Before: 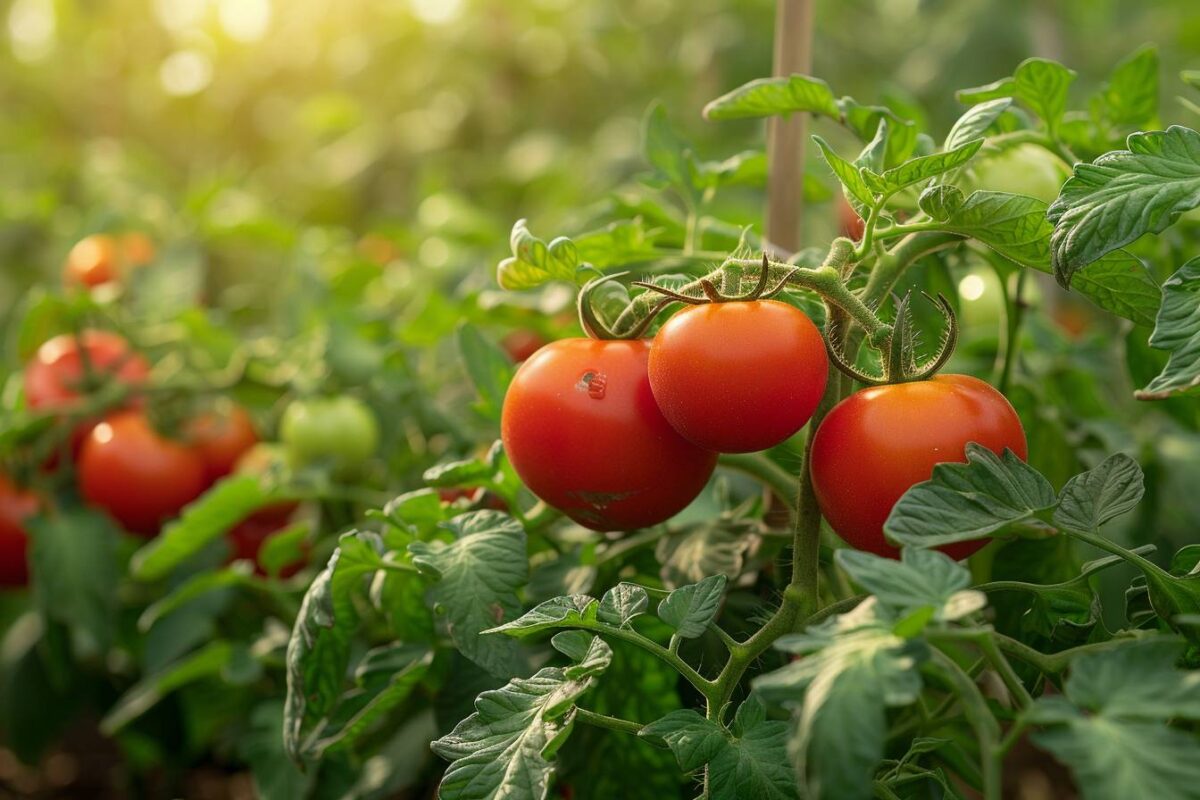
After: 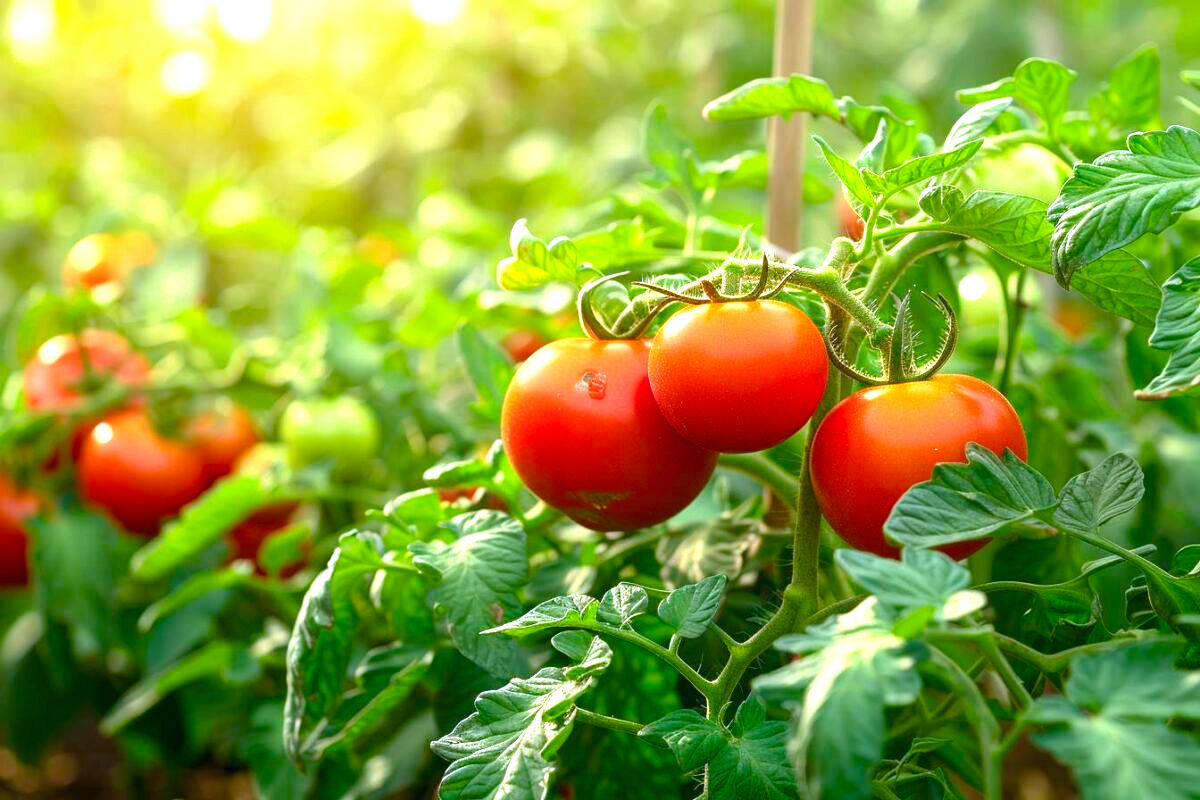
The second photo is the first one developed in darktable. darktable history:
color calibration: gray › normalize channels true, x 0.37, y 0.382, temperature 4320.77 K, gamut compression 0.011
exposure: black level correction 0, exposure 1.2 EV, compensate highlight preservation false
color balance rgb: power › hue 329.01°, perceptual saturation grading › global saturation 20.683%, perceptual saturation grading › highlights -19.671%, perceptual saturation grading › shadows 29.738%, global vibrance 30.418%
